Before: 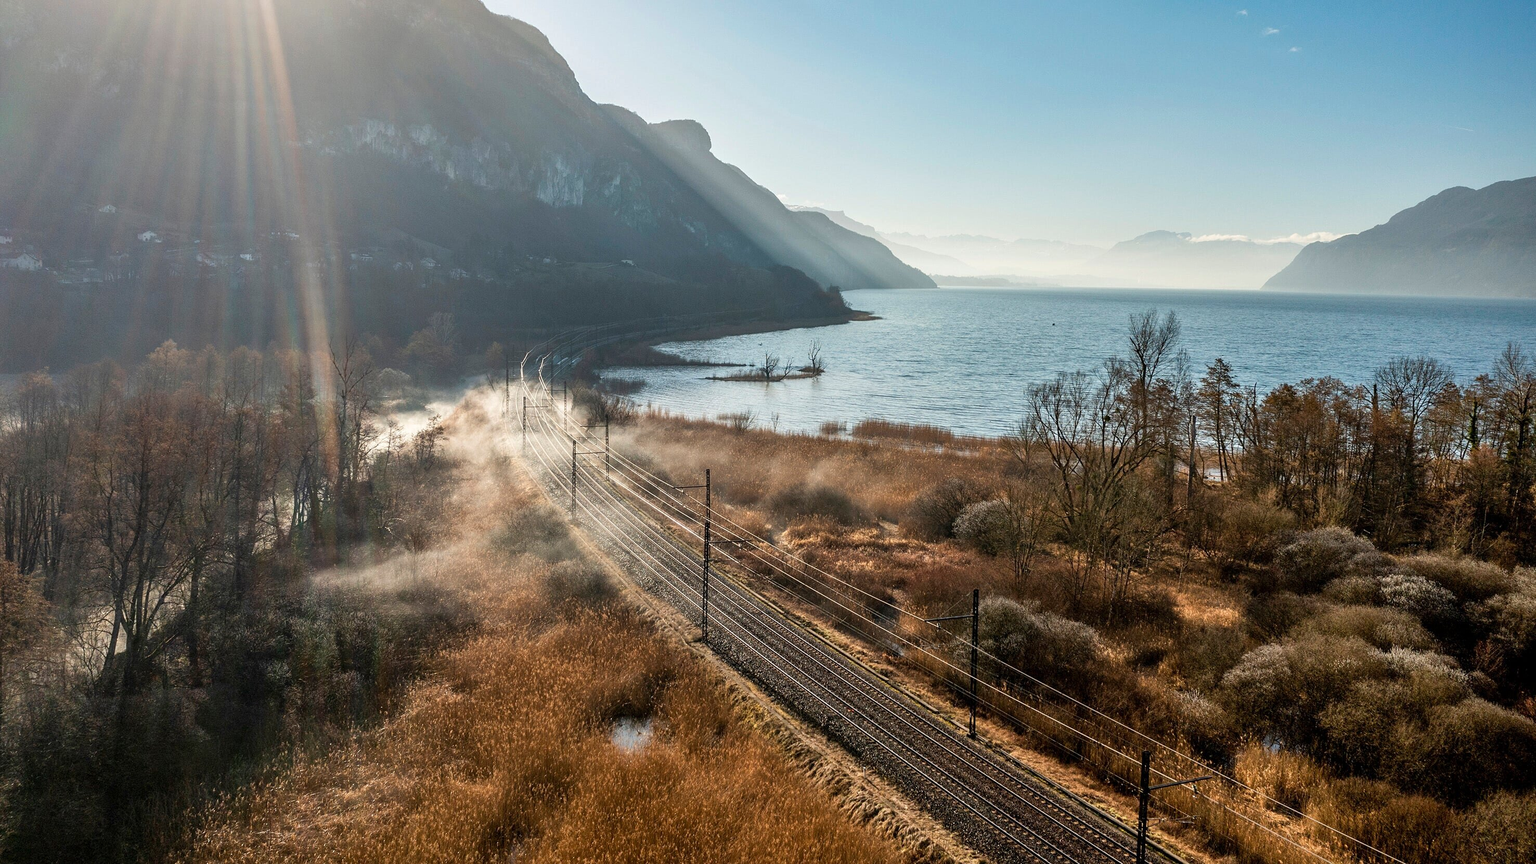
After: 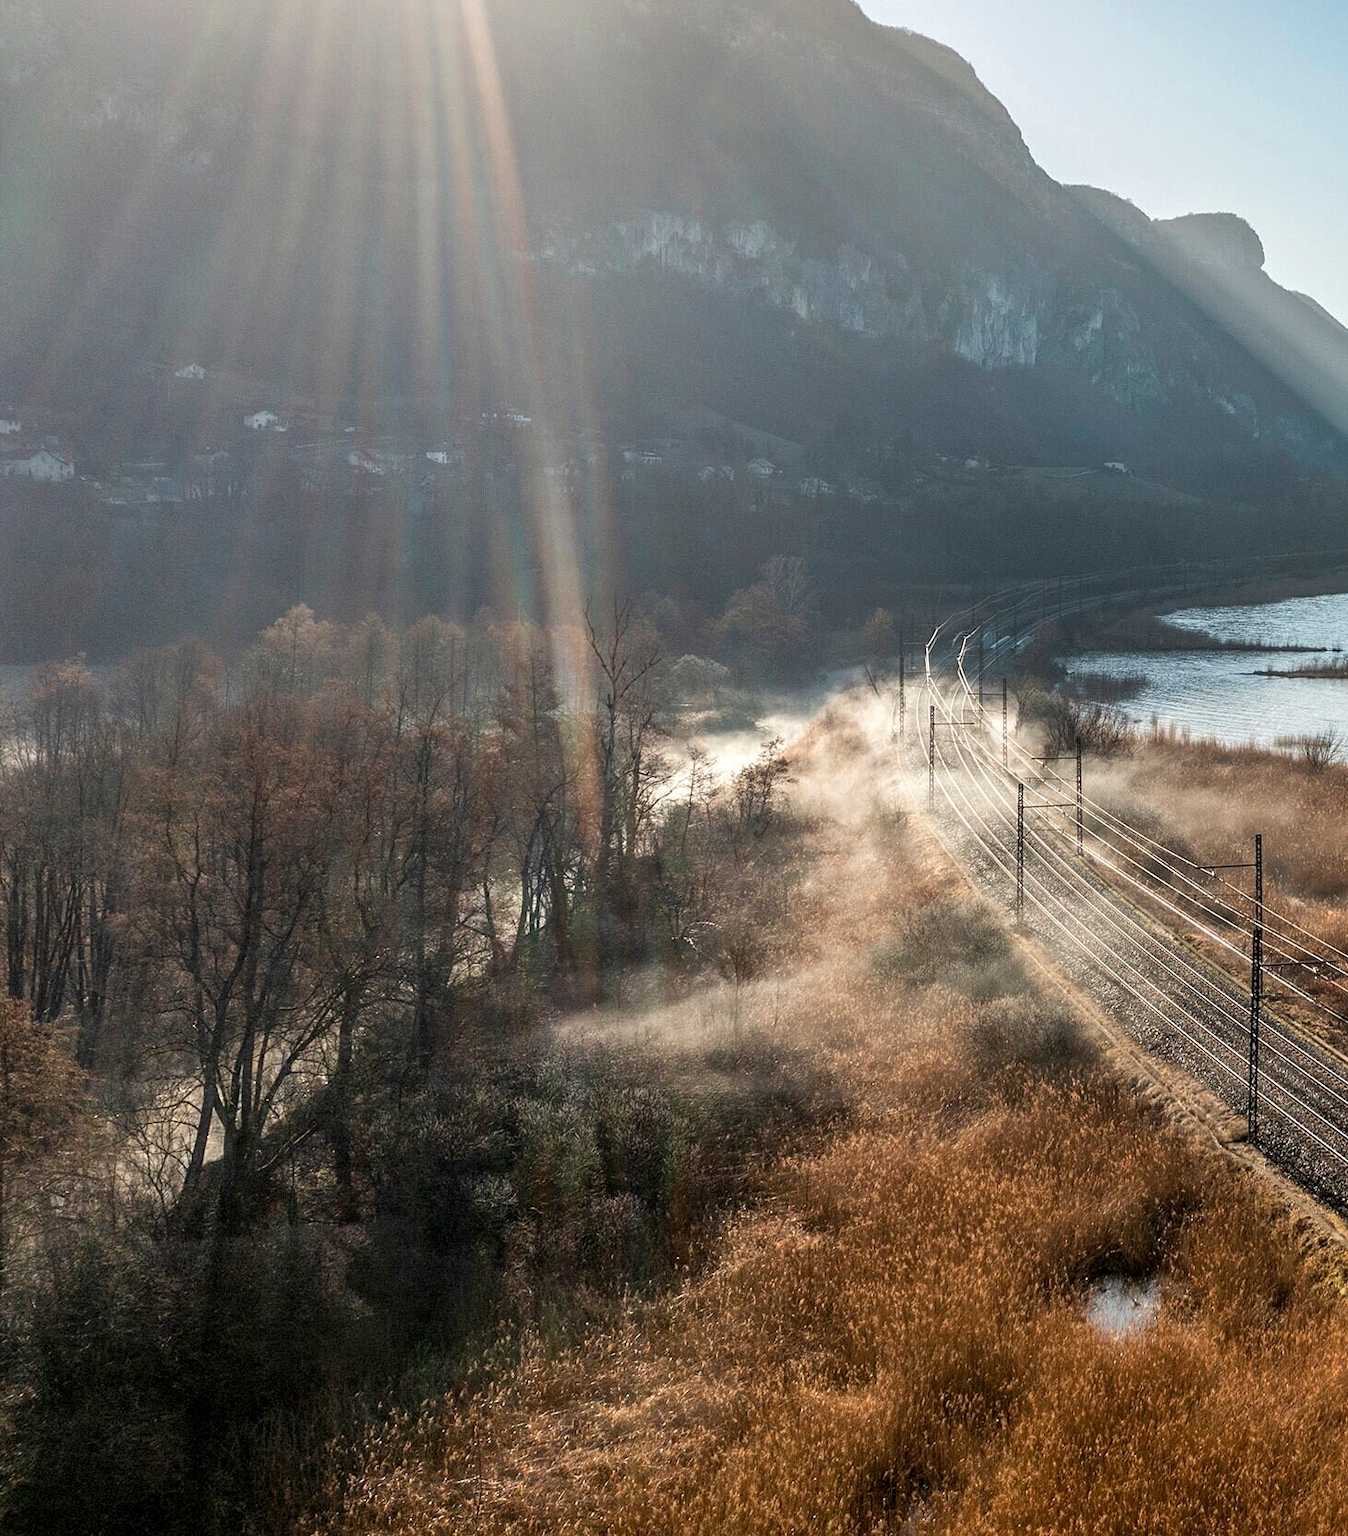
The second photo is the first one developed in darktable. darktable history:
crop and rotate: left 0.047%, top 0%, right 50.59%
local contrast: highlights 107%, shadows 102%, detail 119%, midtone range 0.2
